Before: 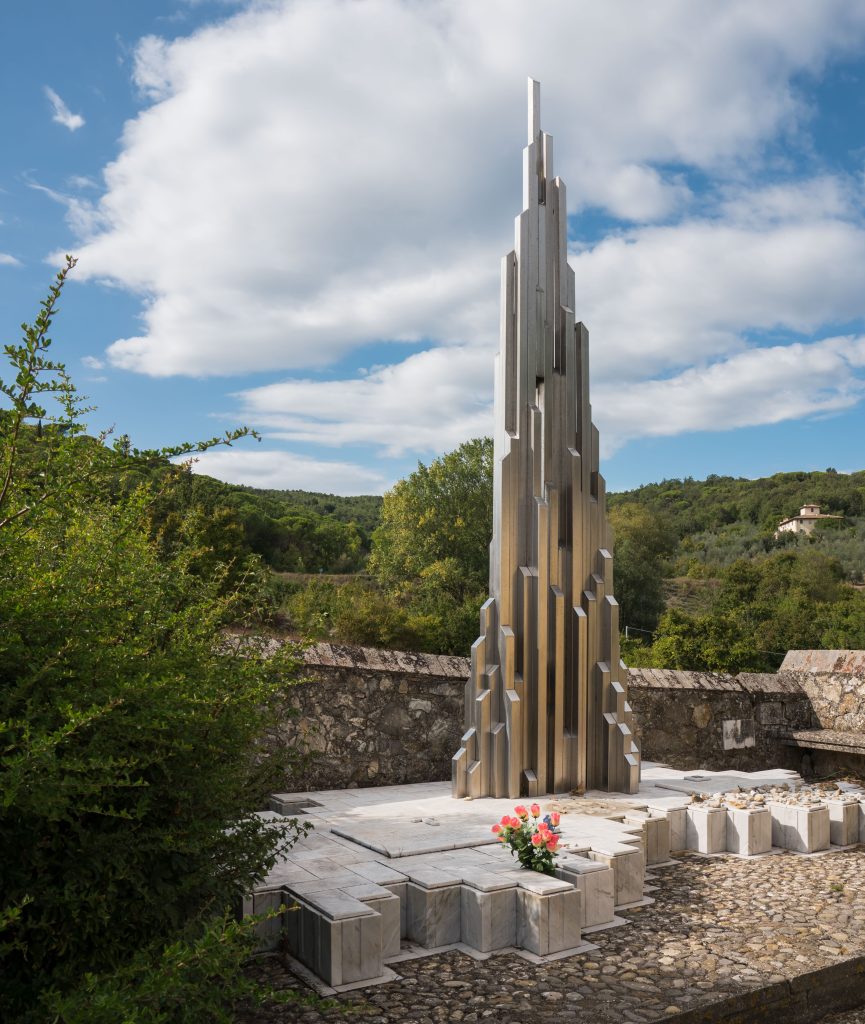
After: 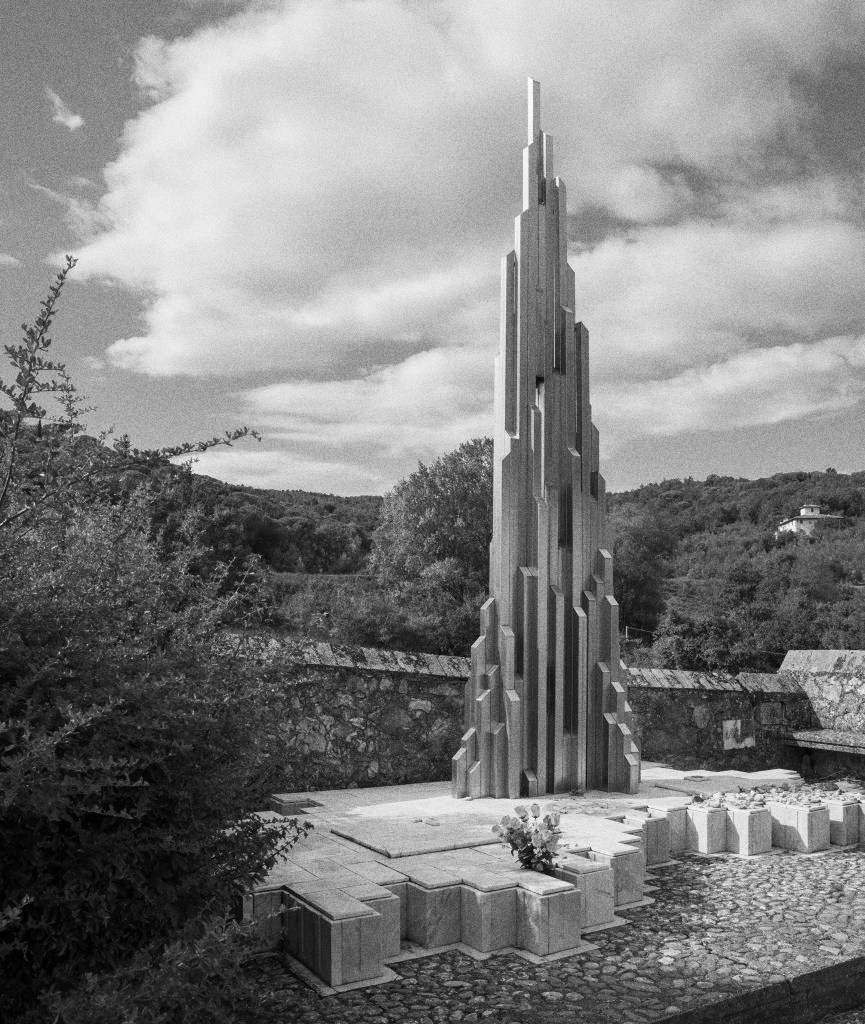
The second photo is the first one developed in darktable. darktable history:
monochrome: on, module defaults
grain: coarseness 0.09 ISO, strength 40%
